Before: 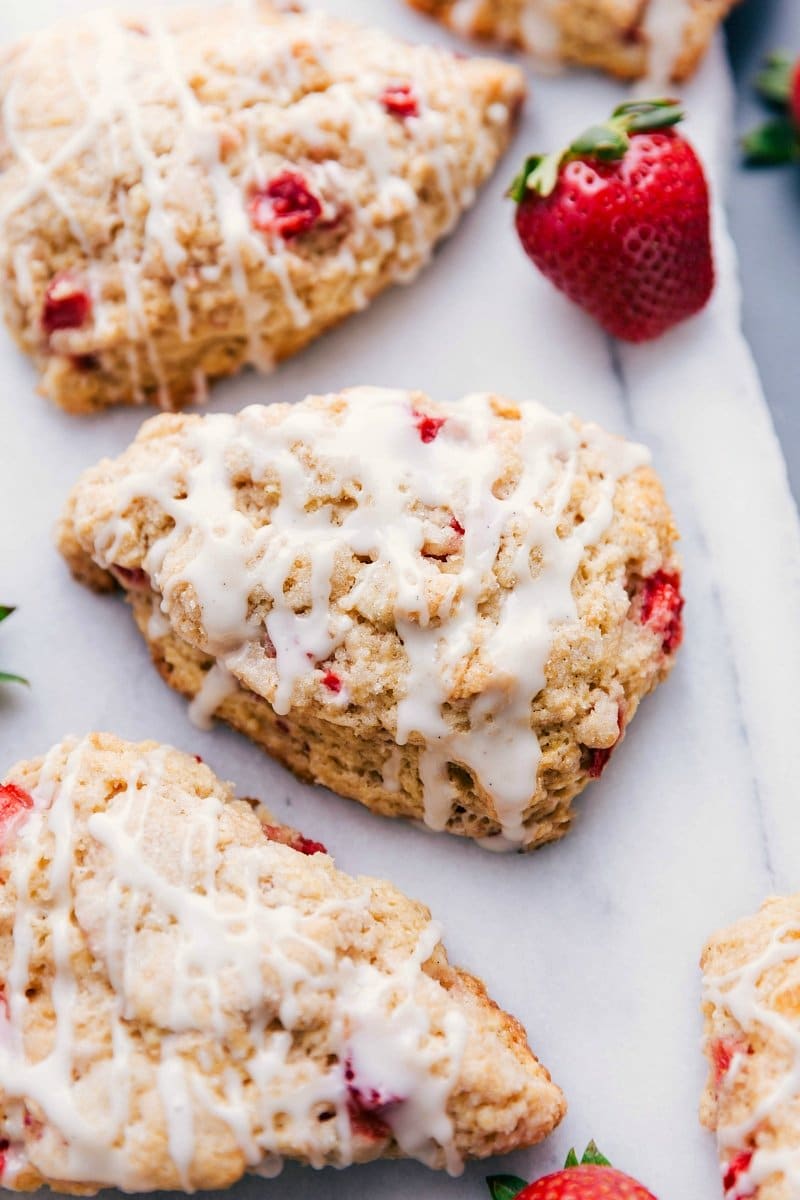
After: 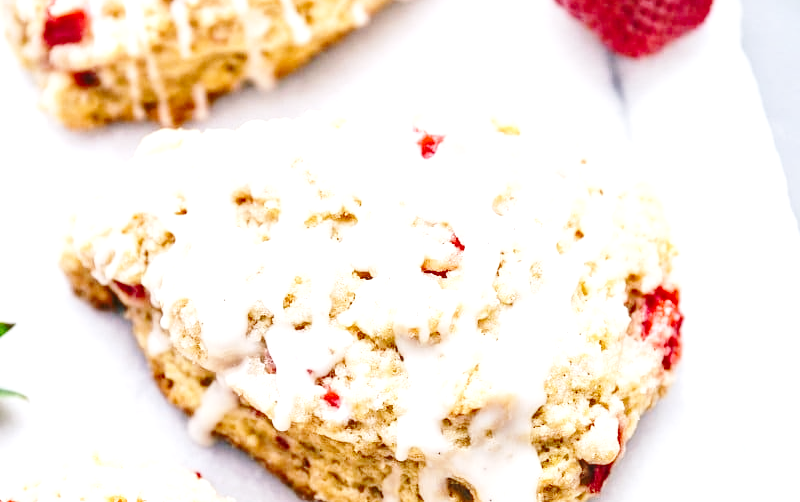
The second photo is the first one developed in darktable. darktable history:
exposure: black level correction 0, exposure 0.948 EV, compensate exposure bias true, compensate highlight preservation false
crop and rotate: top 23.747%, bottom 34.417%
base curve: curves: ch0 [(0, 0.007) (0.028, 0.063) (0.121, 0.311) (0.46, 0.743) (0.859, 0.957) (1, 1)], preserve colors none
shadows and highlights: shadows 37.11, highlights -27.71, highlights color adjustment 89.64%, soften with gaussian
local contrast: on, module defaults
